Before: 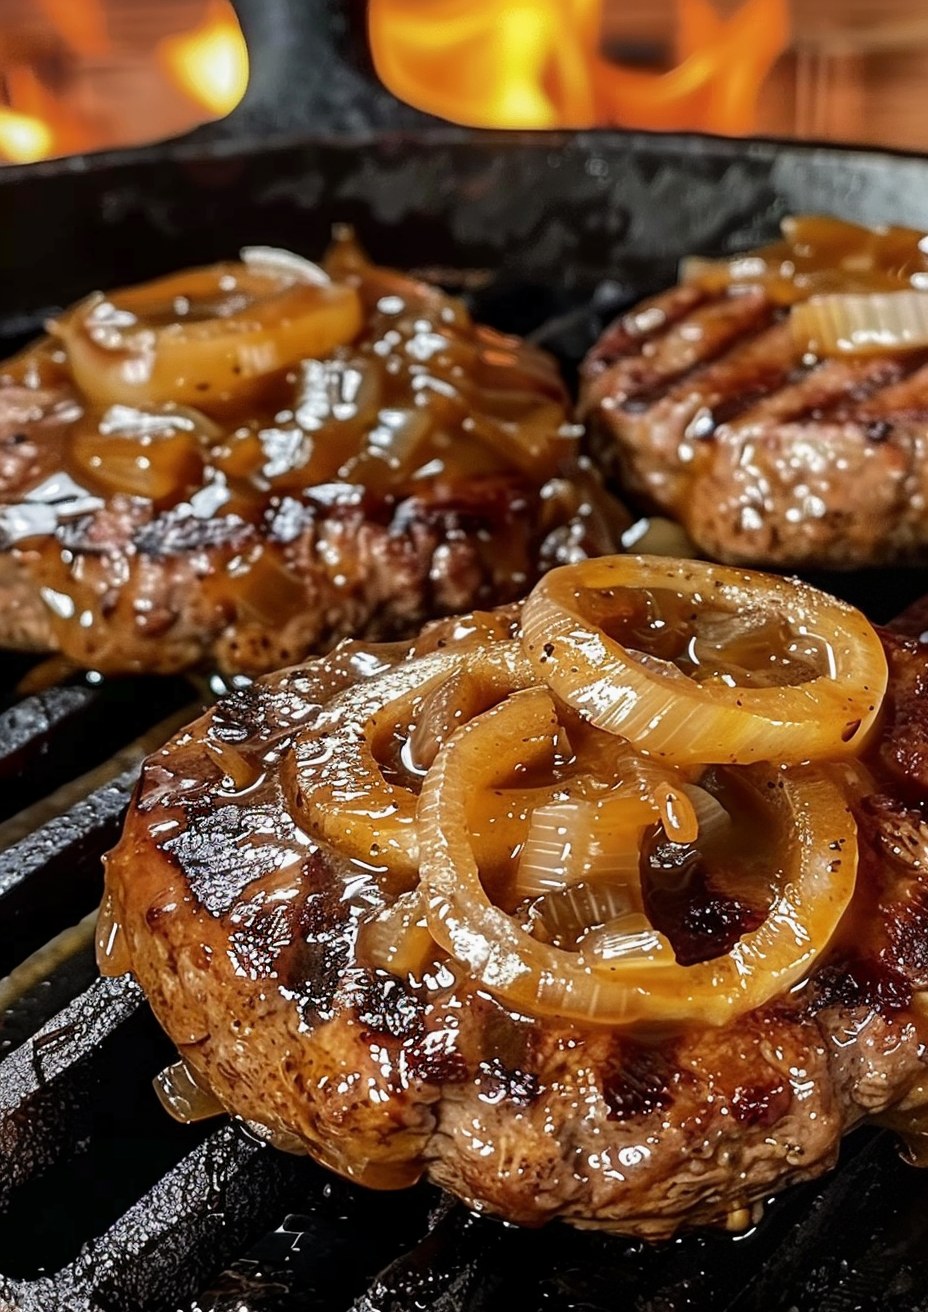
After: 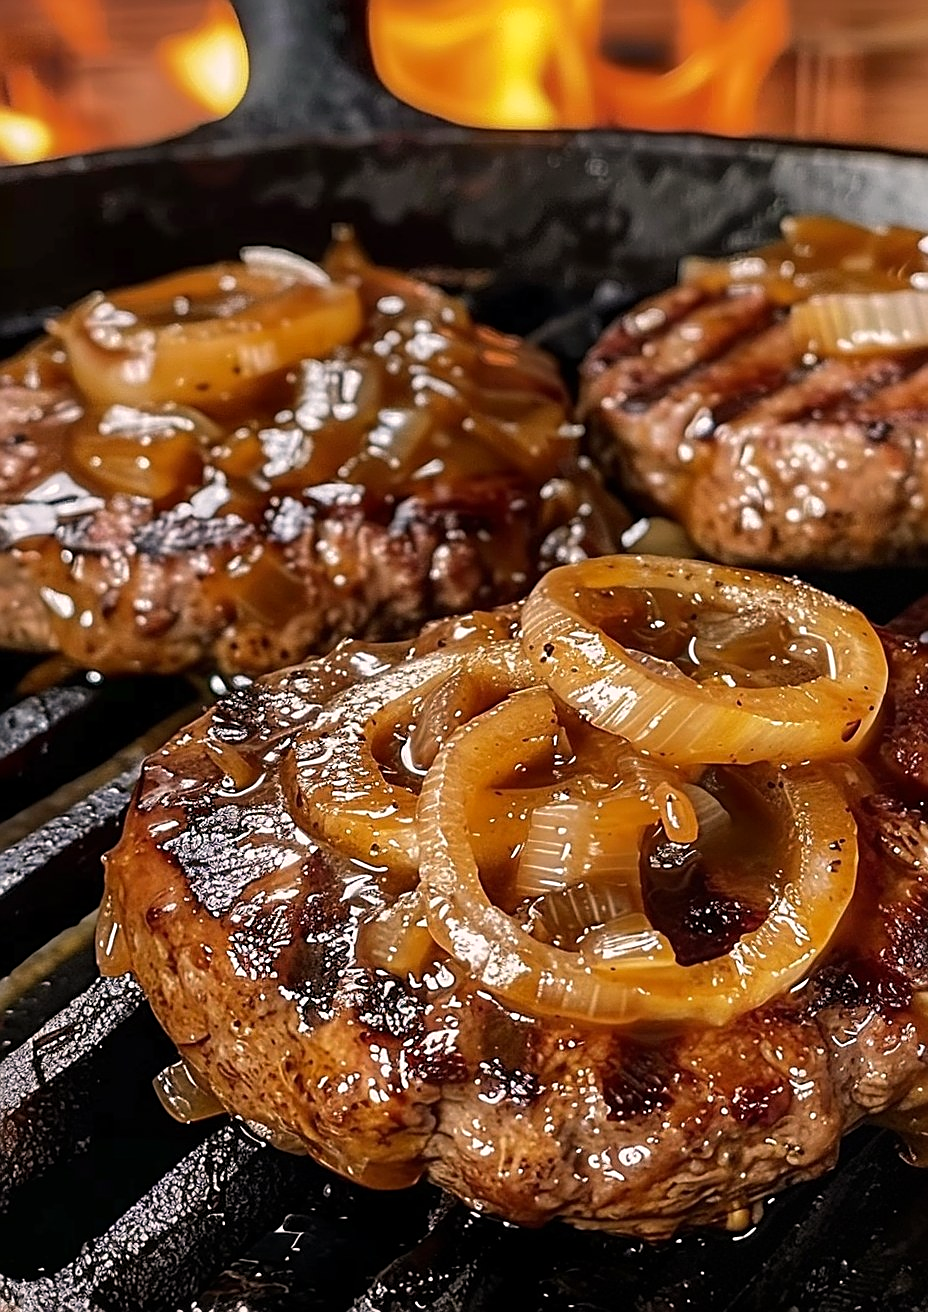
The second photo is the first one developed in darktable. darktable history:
color correction: highlights a* 7.34, highlights b* 4.37
sharpen: on, module defaults
